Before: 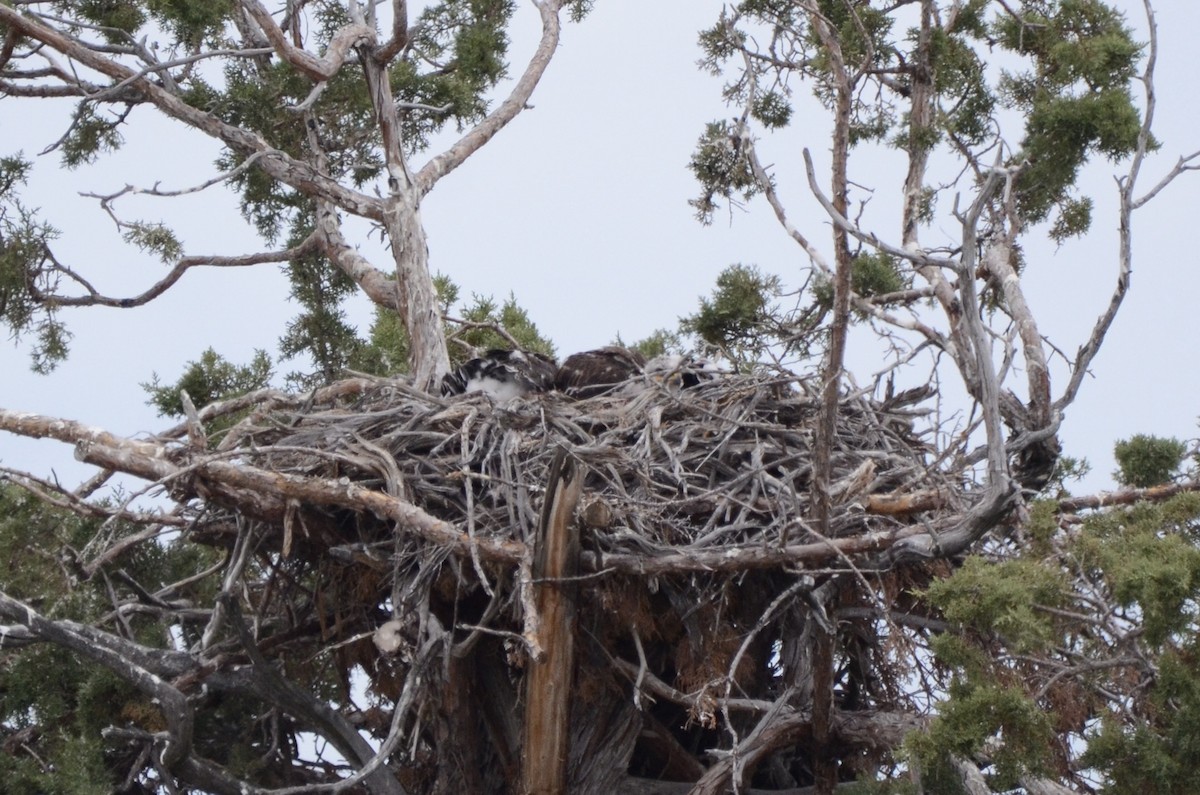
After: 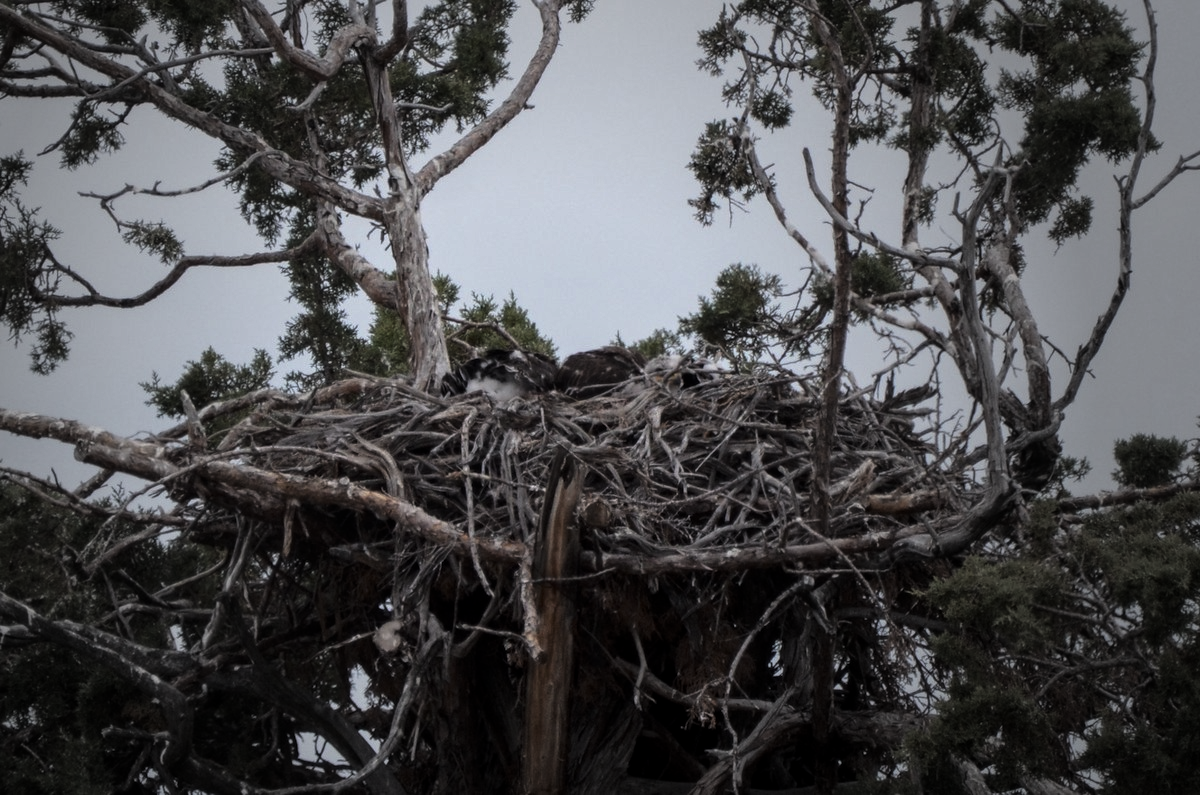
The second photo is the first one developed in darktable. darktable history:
local contrast: detail 117%
levels: levels [0, 0.618, 1]
vignetting: fall-off start 33.76%, fall-off radius 64.94%, brightness -0.575, center (-0.12, -0.002), width/height ratio 0.959
